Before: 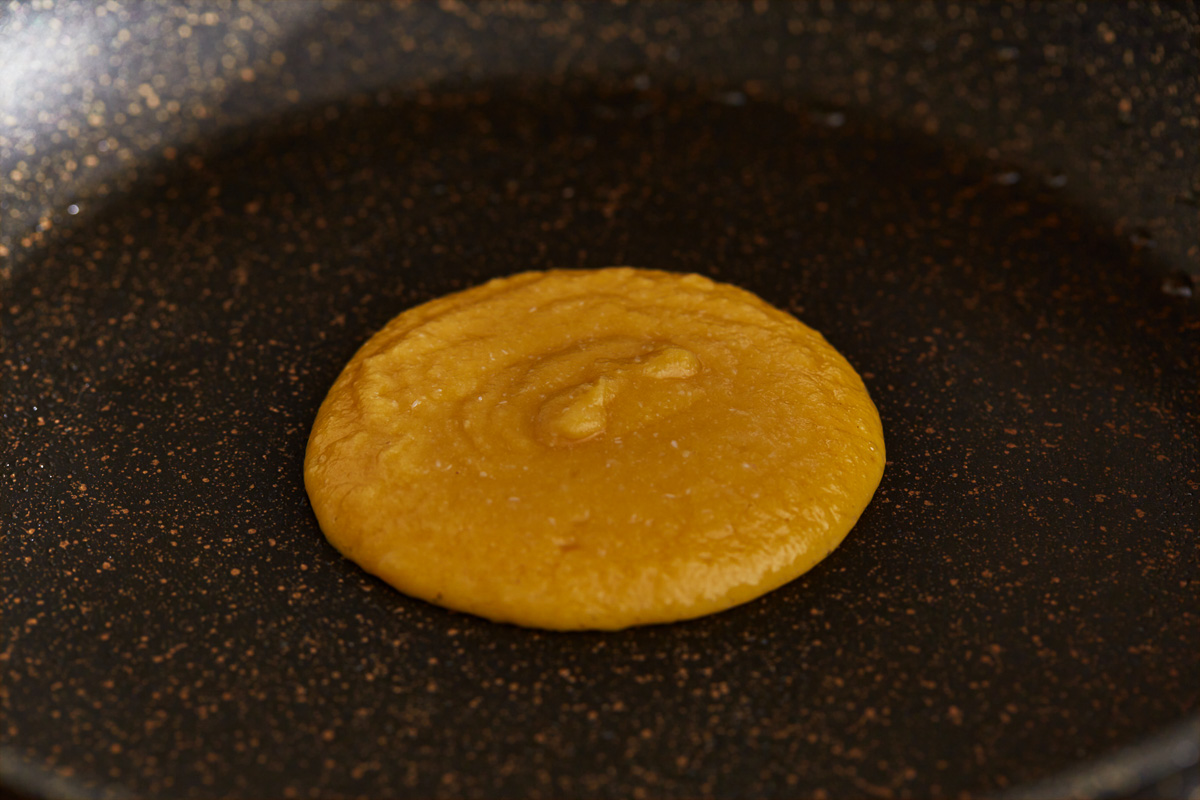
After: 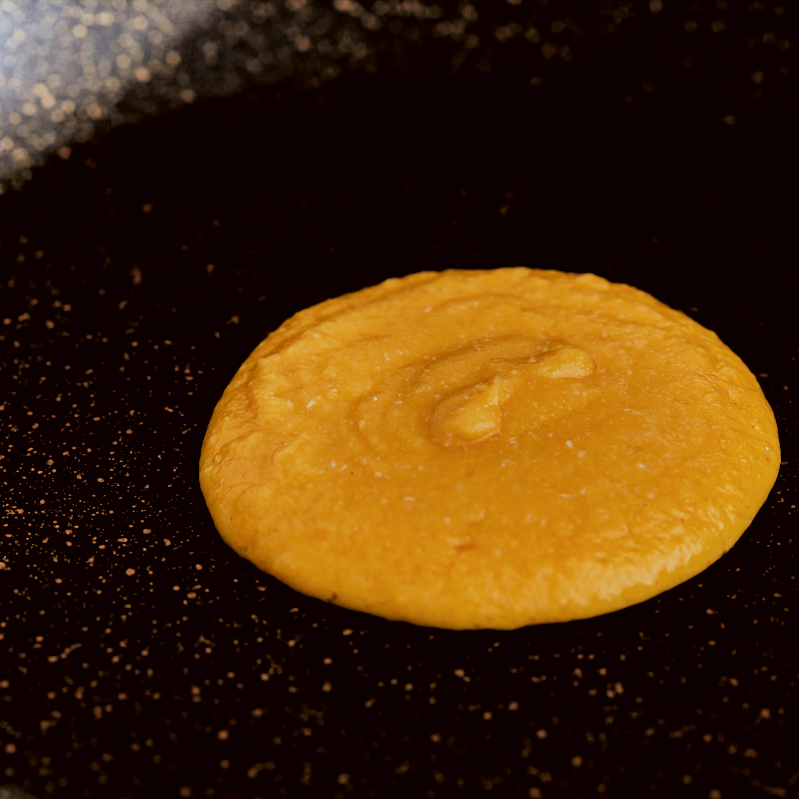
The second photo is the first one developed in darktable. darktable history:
exposure: exposure 0.669 EV, compensate highlight preservation false
crop and rotate: left 8.786%, right 24.548%
filmic rgb: black relative exposure -3.21 EV, white relative exposure 7.02 EV, hardness 1.46, contrast 1.35
color correction: highlights a* -3.28, highlights b* -6.24, shadows a* 3.1, shadows b* 5.19
